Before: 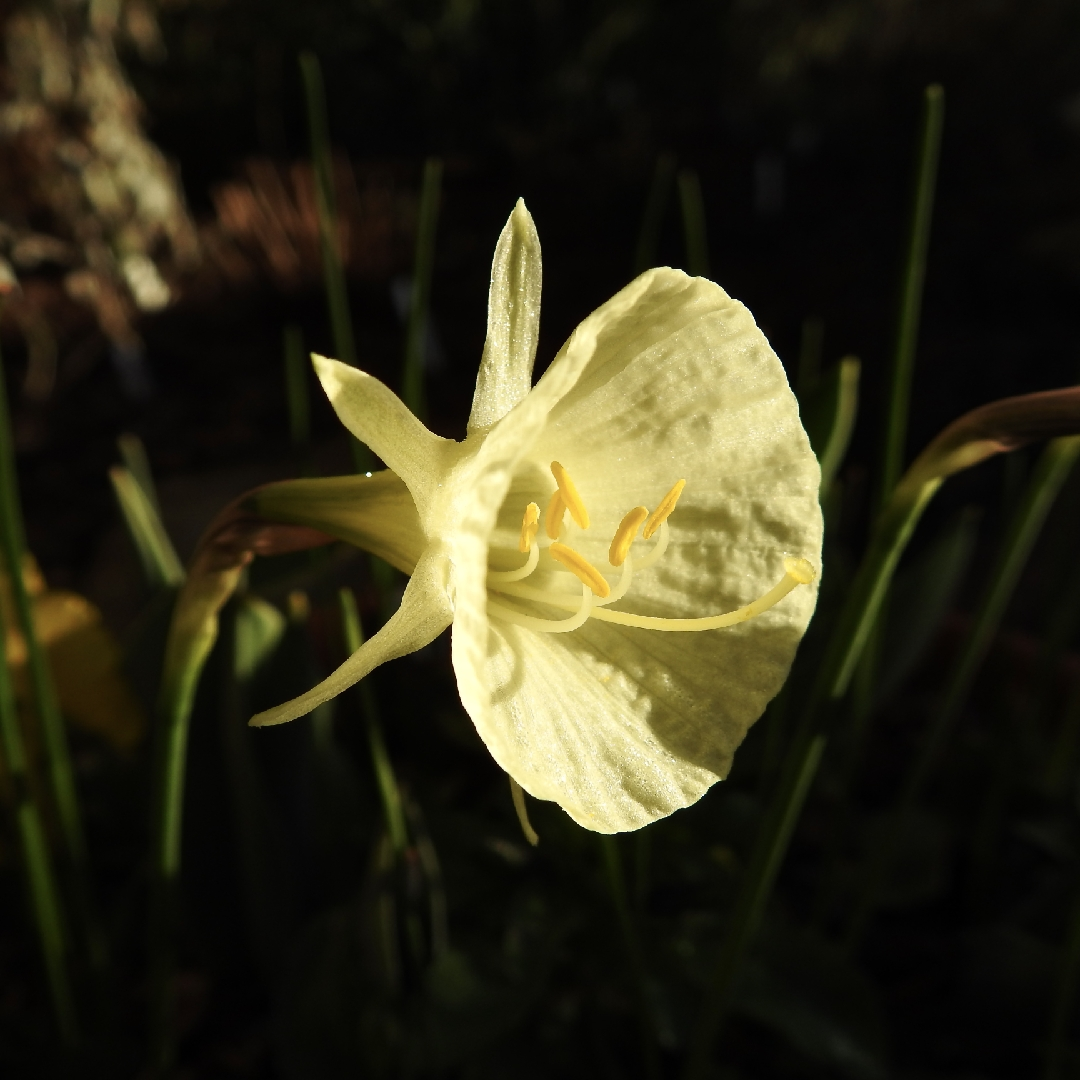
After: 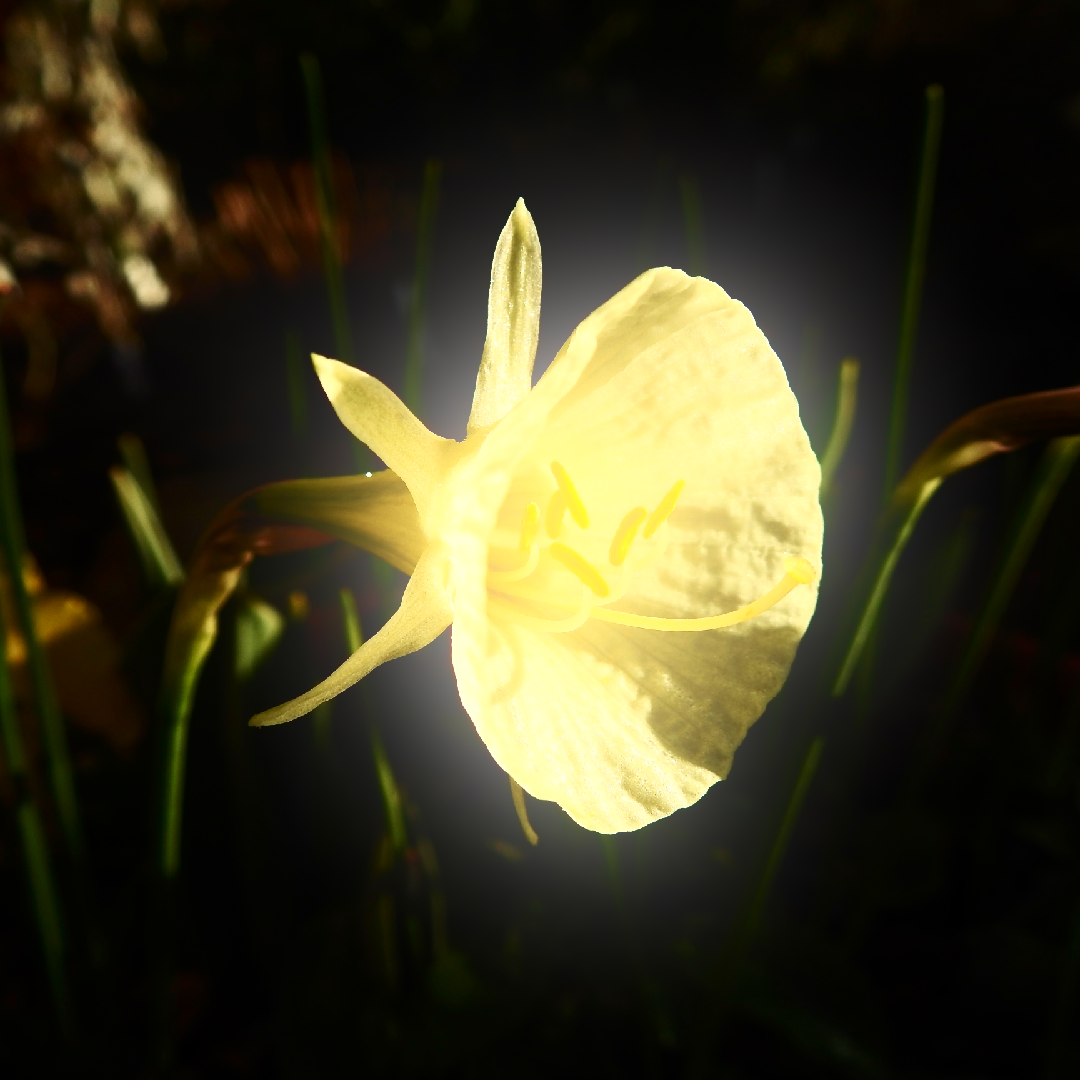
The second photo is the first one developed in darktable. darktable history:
bloom: on, module defaults
contrast brightness saturation: contrast 0.28
exposure: exposure 0.128 EV, compensate highlight preservation false
